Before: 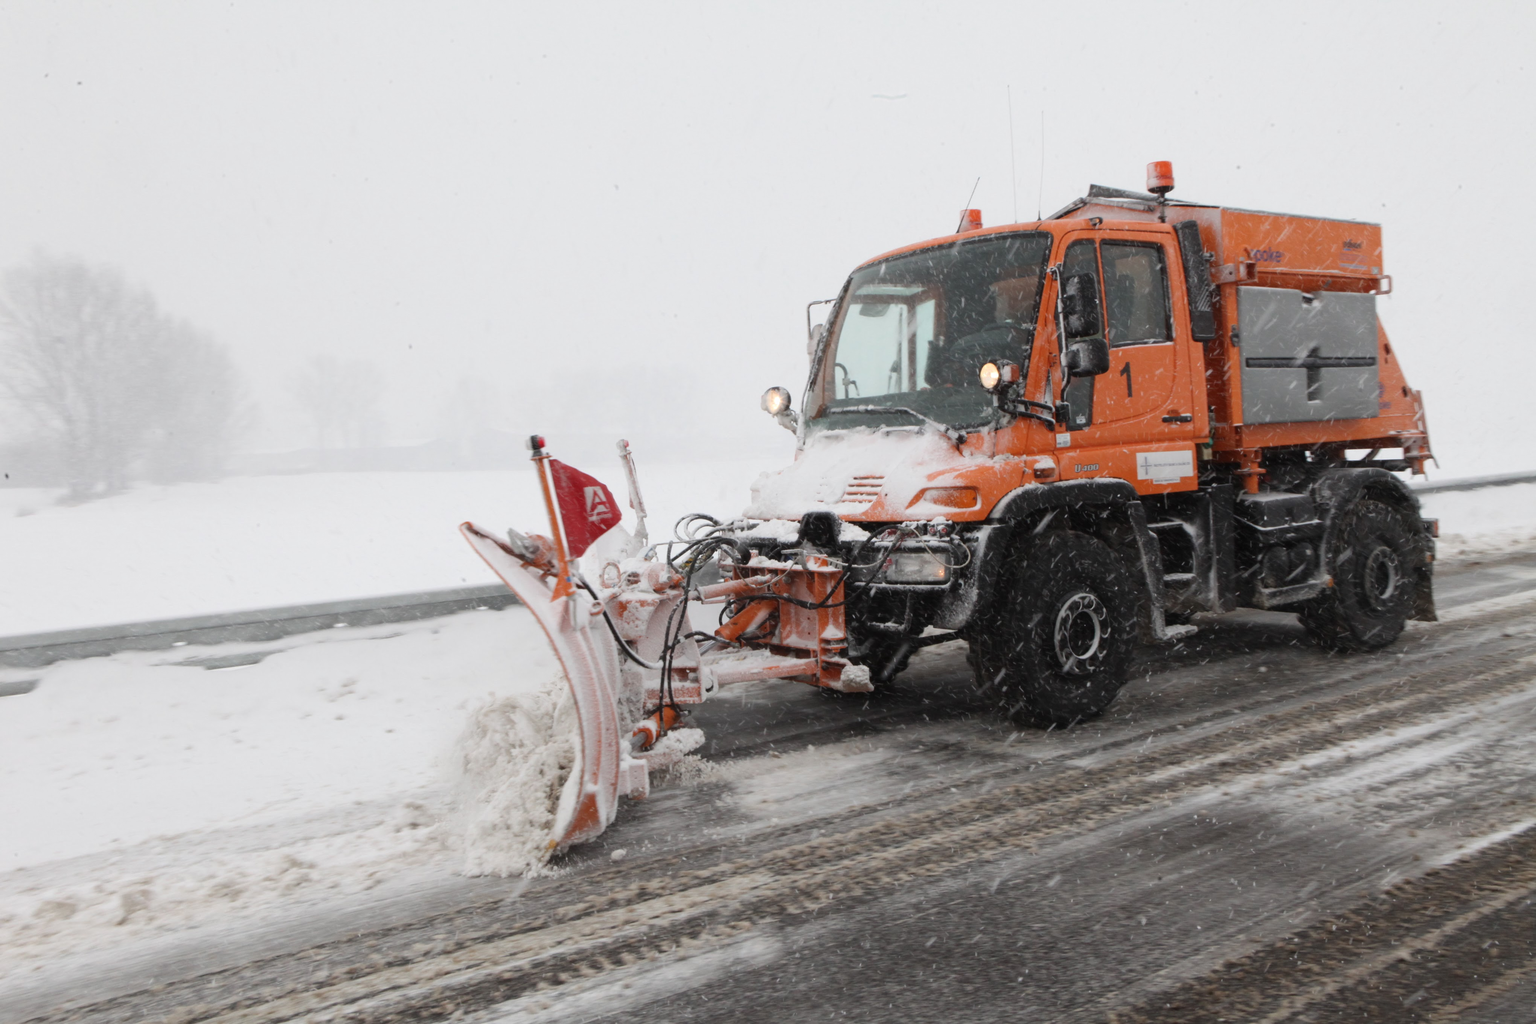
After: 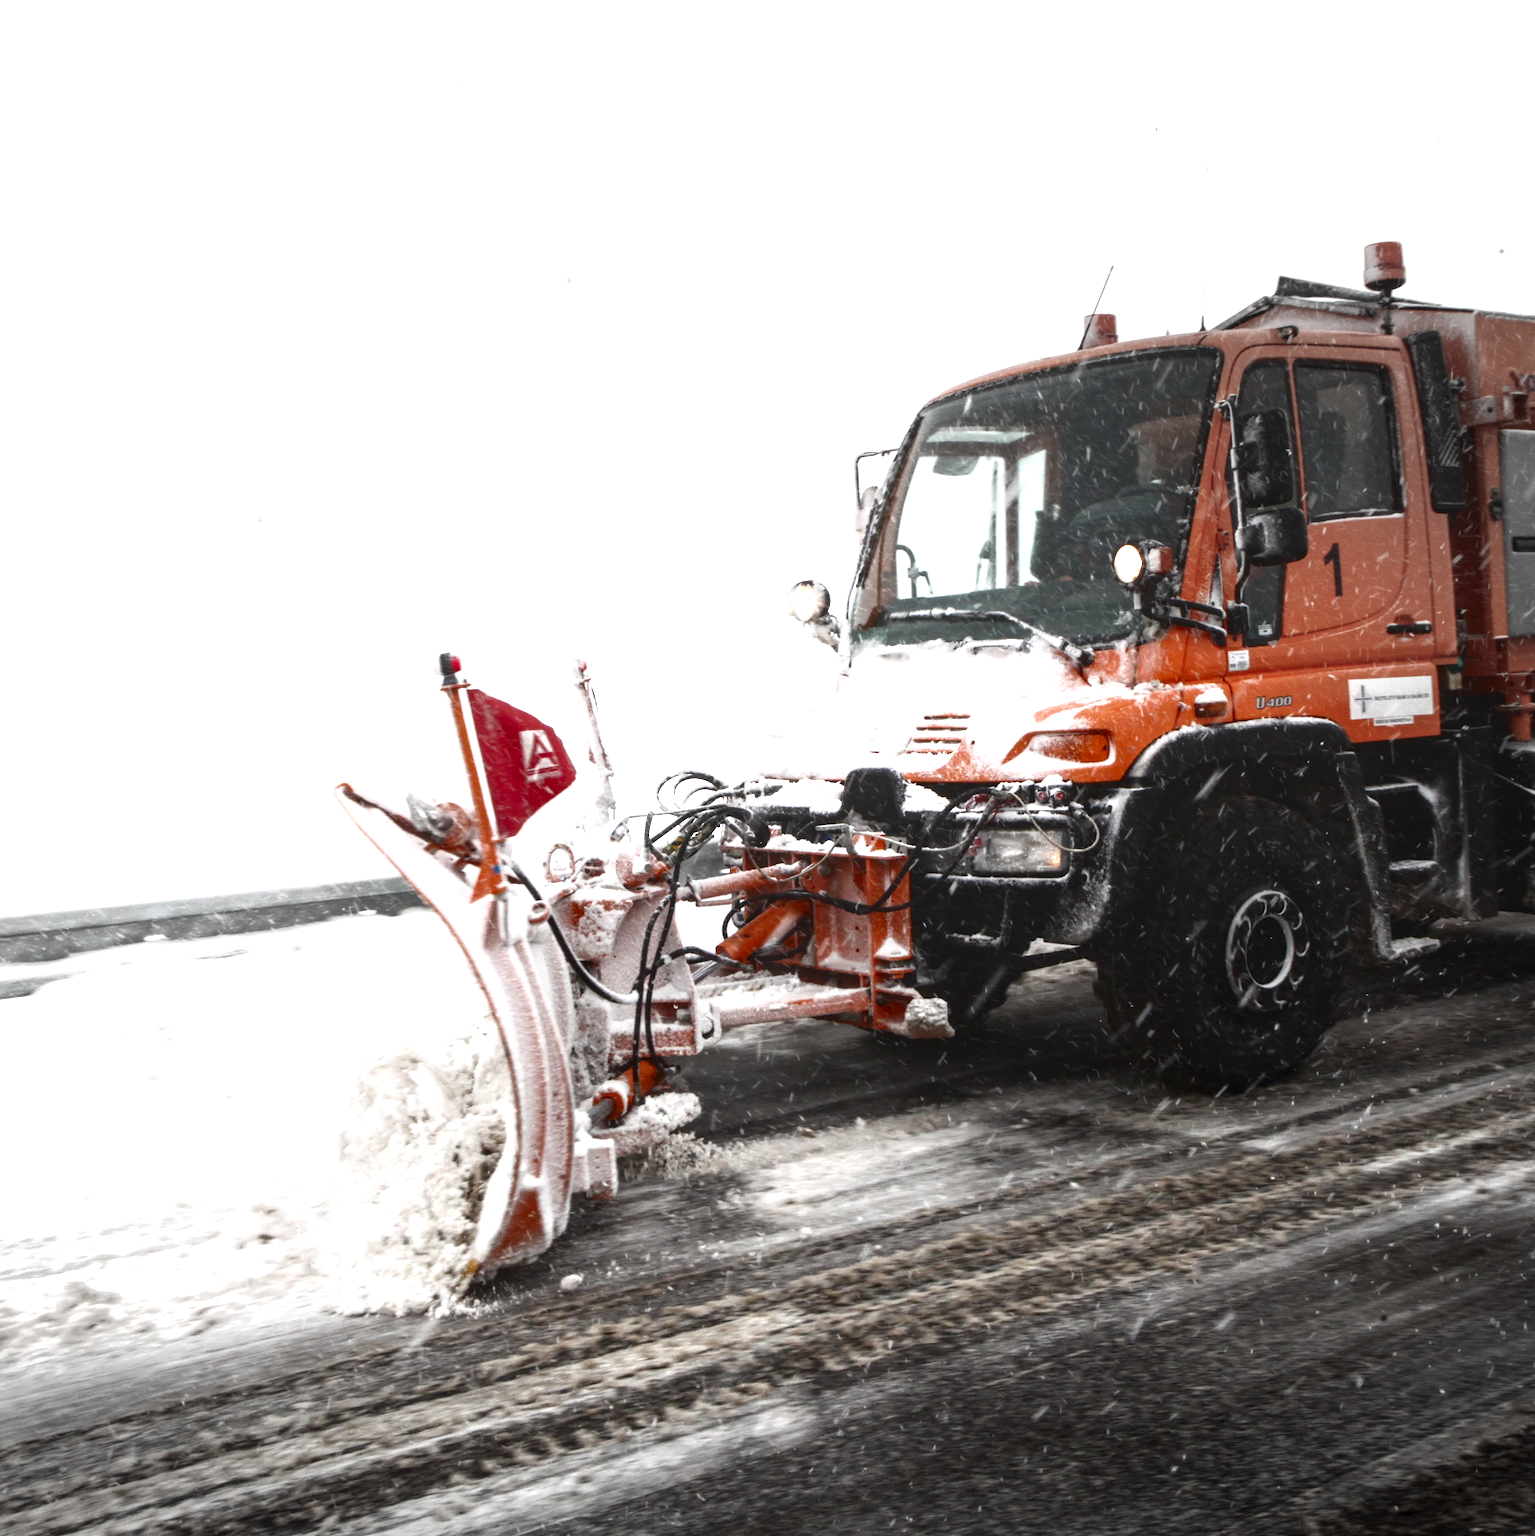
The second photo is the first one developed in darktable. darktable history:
crop and rotate: left 15.49%, right 17.853%
shadows and highlights: shadows 0.148, highlights 40.58
exposure: exposure 0.495 EV, compensate exposure bias true, compensate highlight preservation false
contrast brightness saturation: brightness -0.5
vignetting: fall-off start 78.81%, brightness -0.523, saturation -0.509, center (-0.03, 0.233), width/height ratio 1.326
color calibration: illuminant same as pipeline (D50), adaptation XYZ, x 0.345, y 0.358, temperature 5006.84 K
local contrast: on, module defaults
